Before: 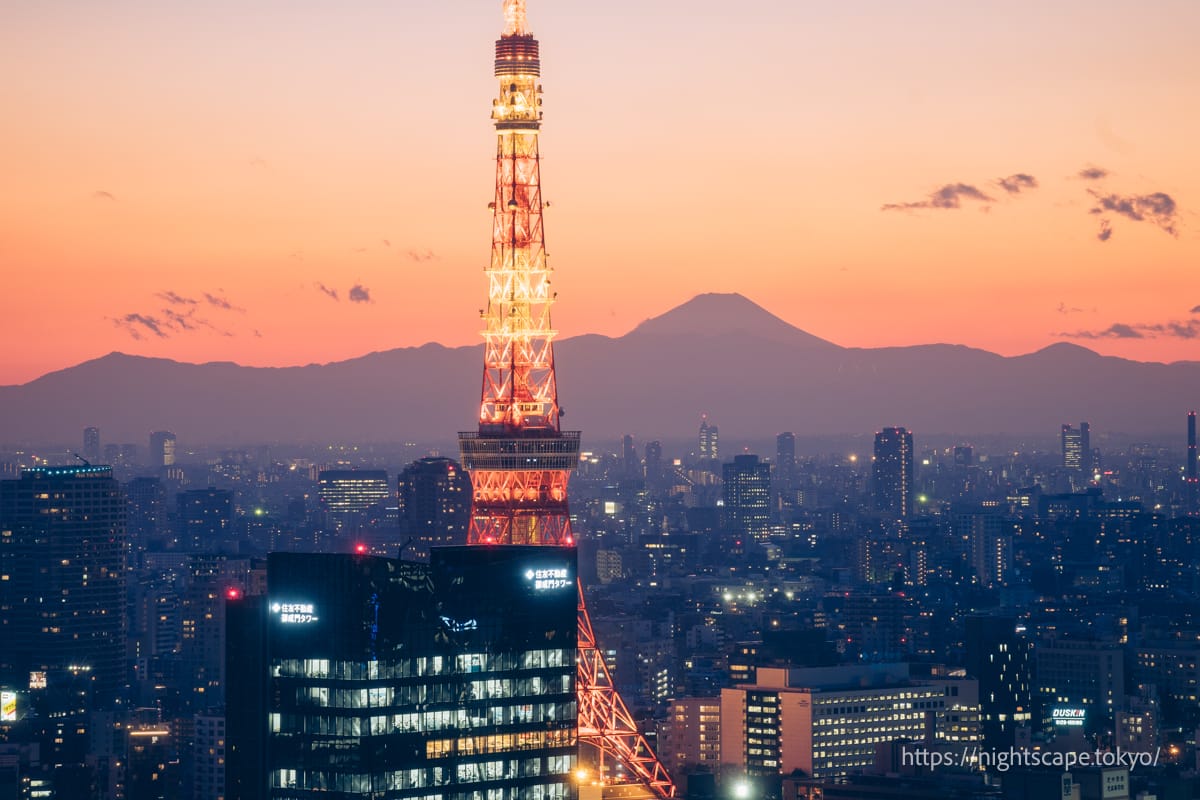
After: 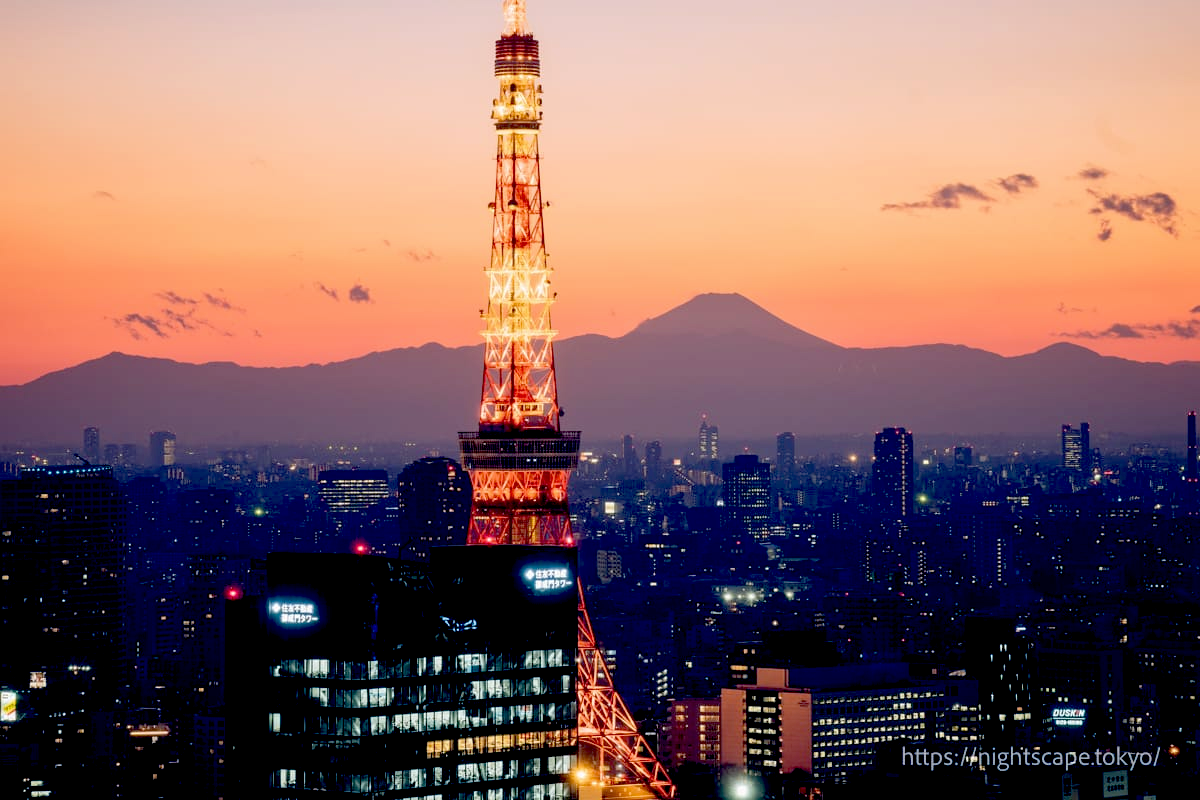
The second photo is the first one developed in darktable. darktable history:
exposure: black level correction 0.056, compensate highlight preservation false
tone equalizer: edges refinement/feathering 500, mask exposure compensation -1.57 EV, preserve details no
